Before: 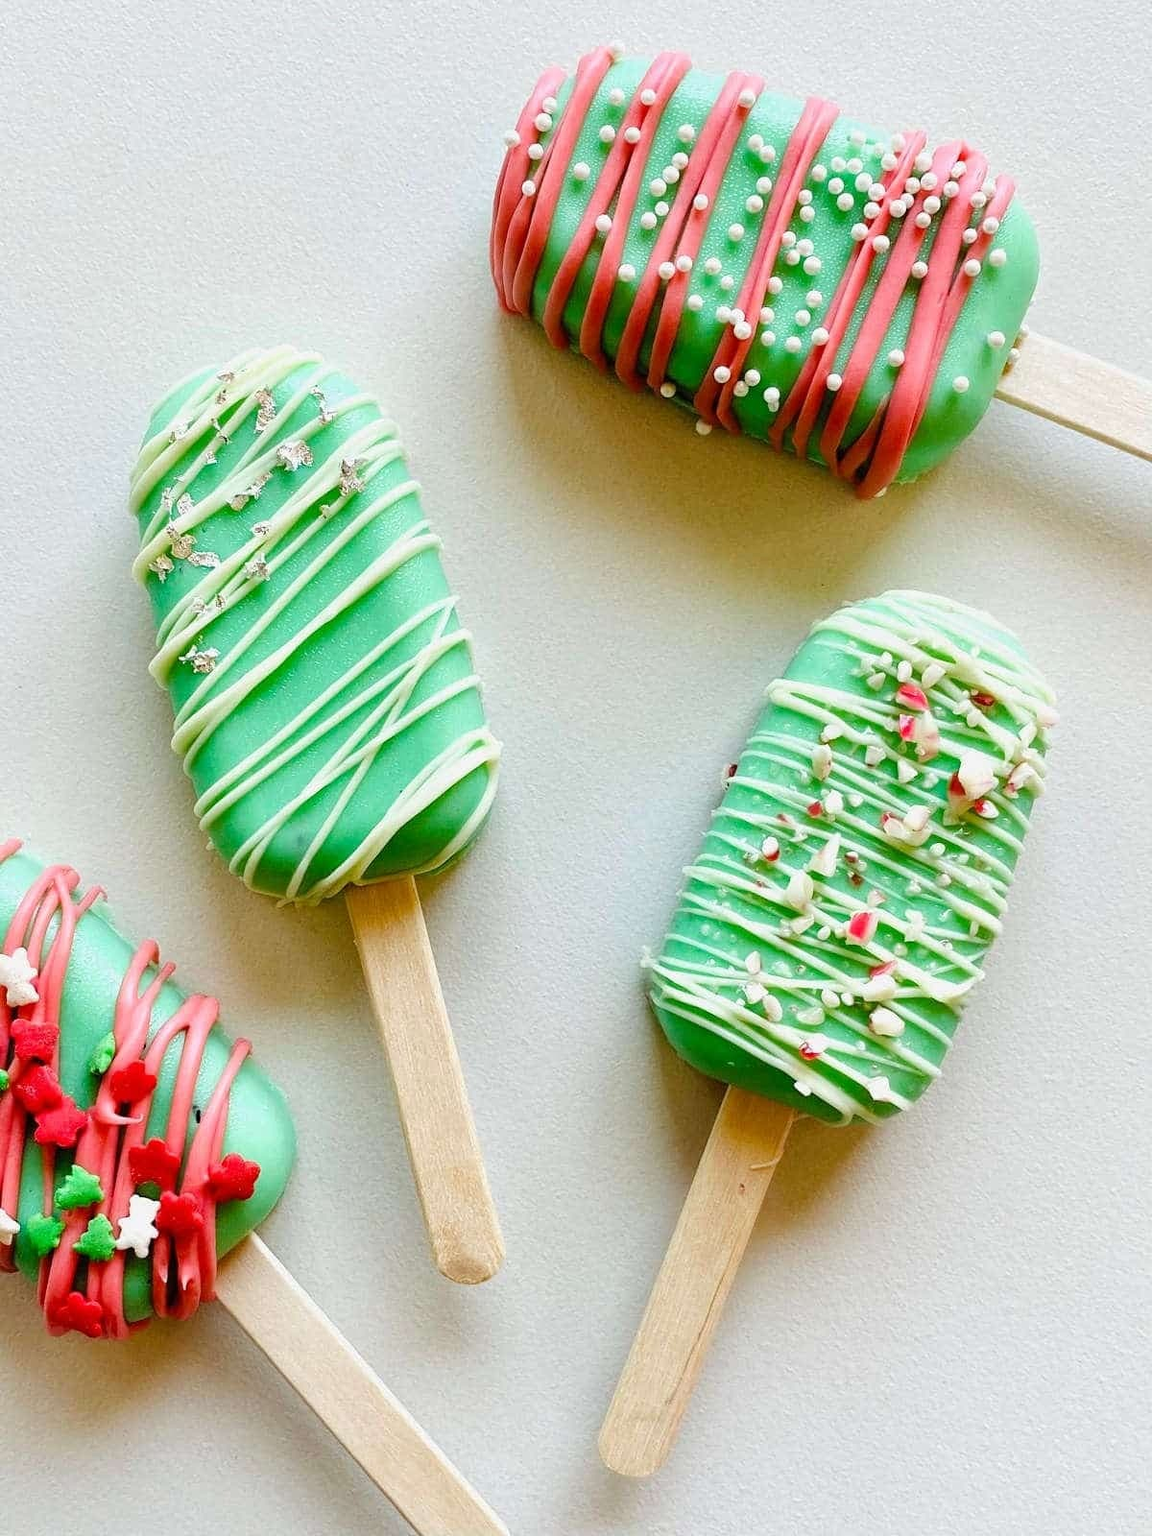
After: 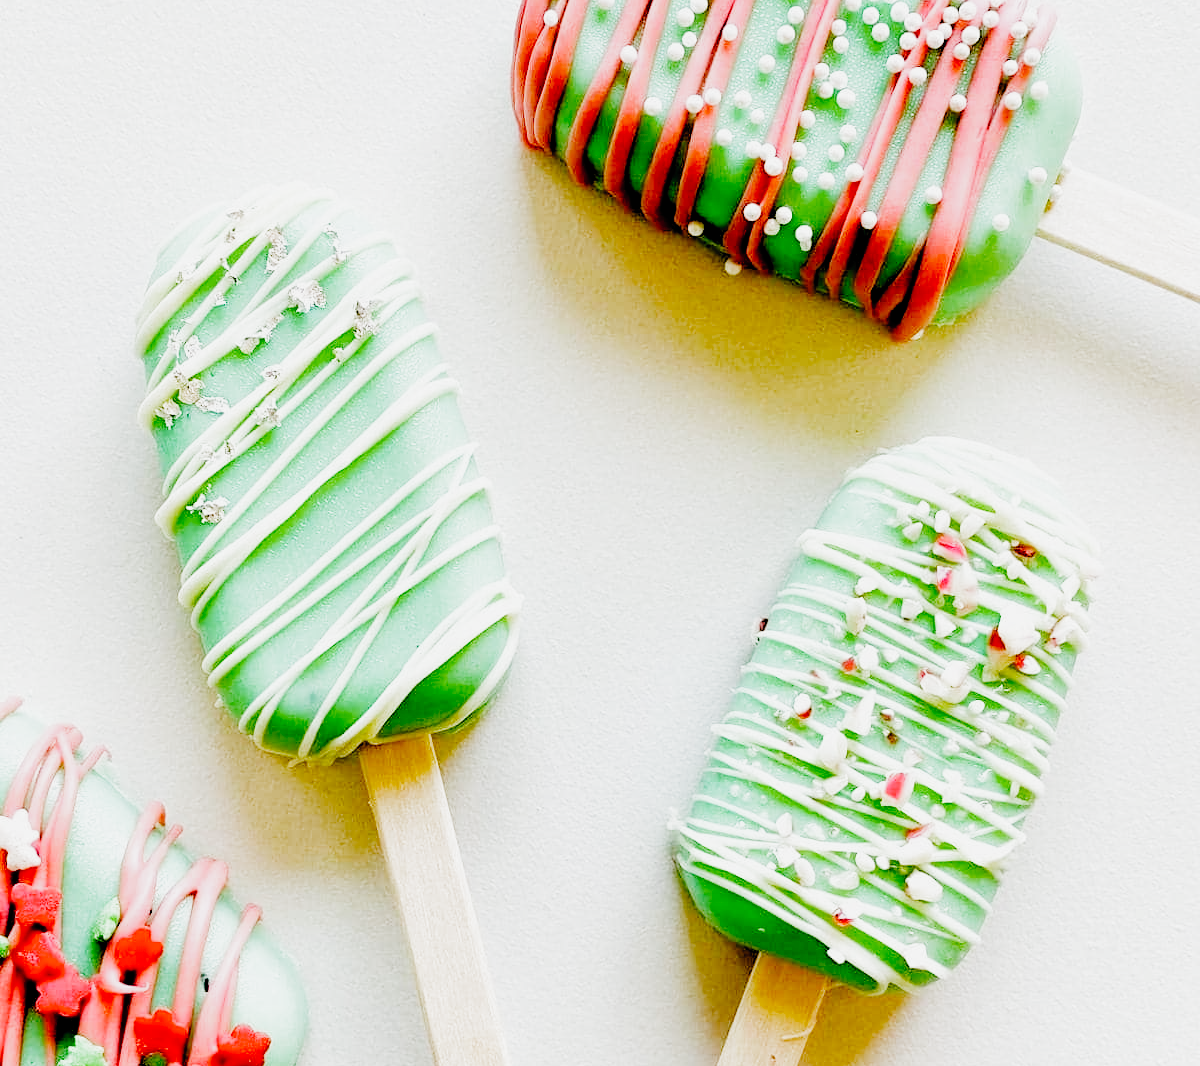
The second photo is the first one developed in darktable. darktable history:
crop: top 11.166%, bottom 22.168%
exposure: exposure 1.15 EV, compensate highlight preservation false
filmic rgb: black relative exposure -2.85 EV, white relative exposure 4.56 EV, hardness 1.77, contrast 1.25, preserve chrominance no, color science v5 (2021)
